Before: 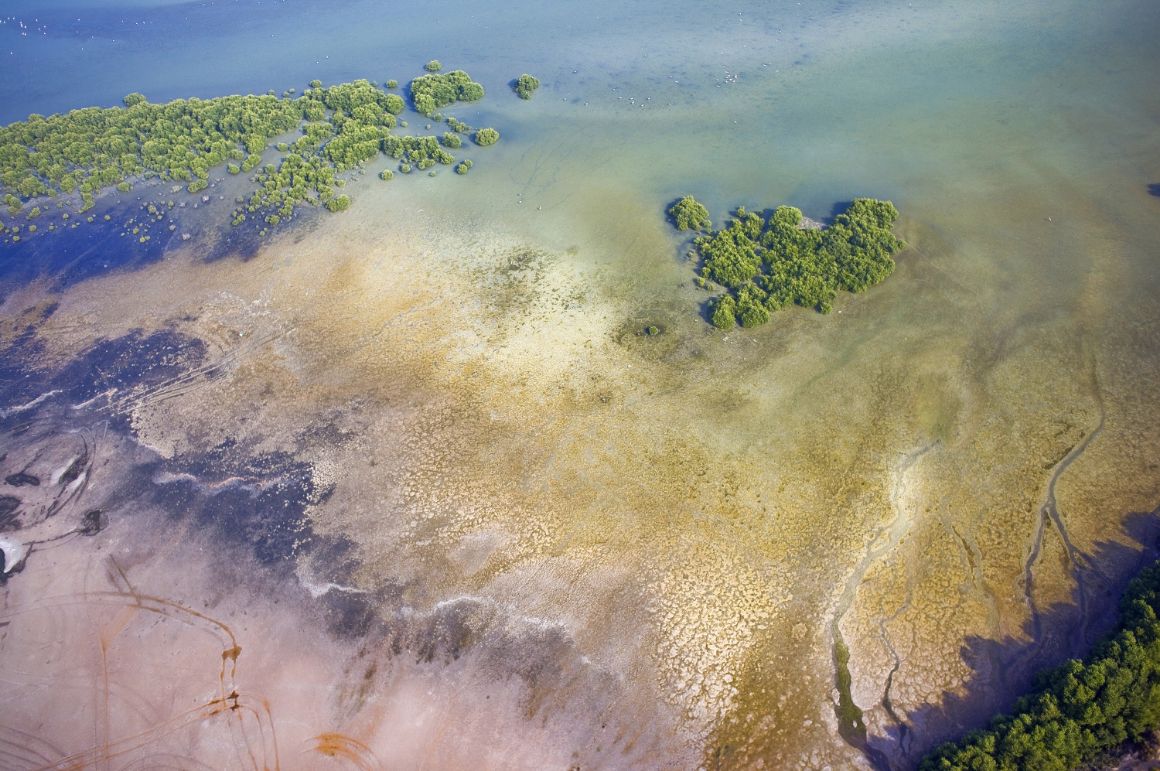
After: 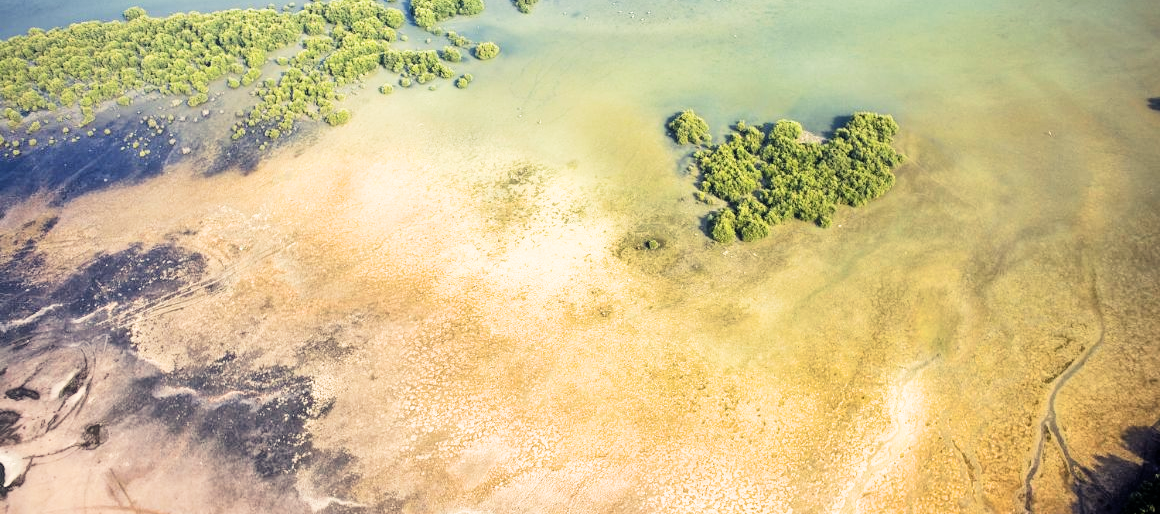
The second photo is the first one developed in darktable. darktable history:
crop: top 11.166%, bottom 22.168%
exposure: exposure 0.77 EV, compensate highlight preservation false
filmic rgb: black relative exposure -5 EV, white relative exposure 3.5 EV, hardness 3.19, contrast 1.5, highlights saturation mix -50%
white balance: red 1.08, blue 0.791
